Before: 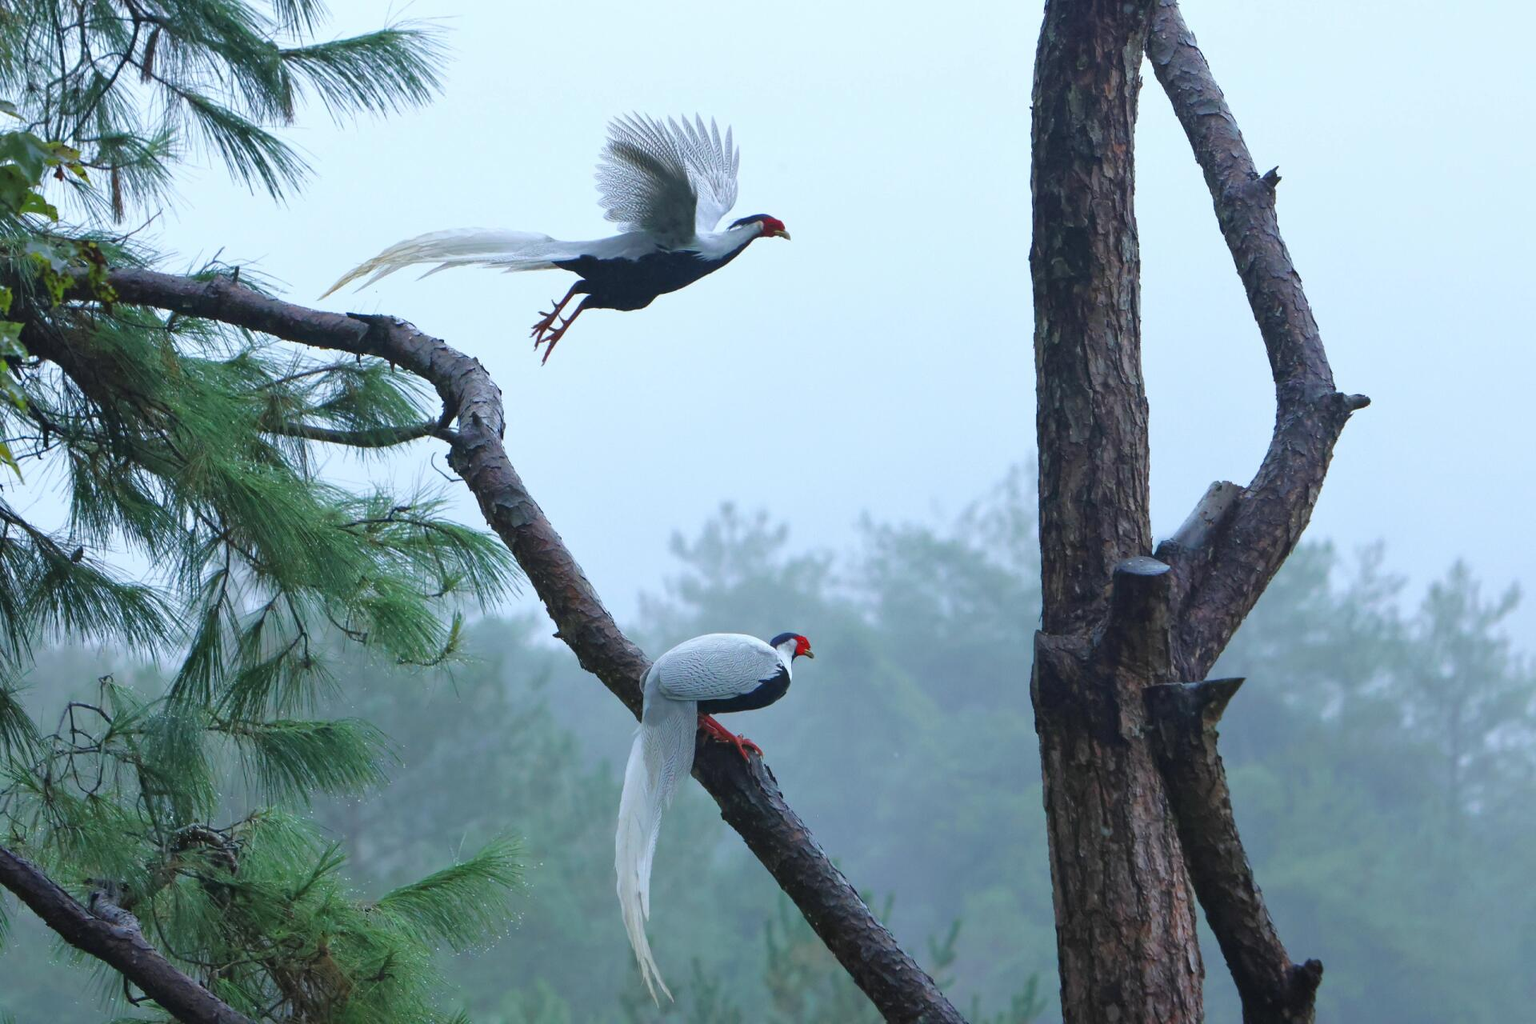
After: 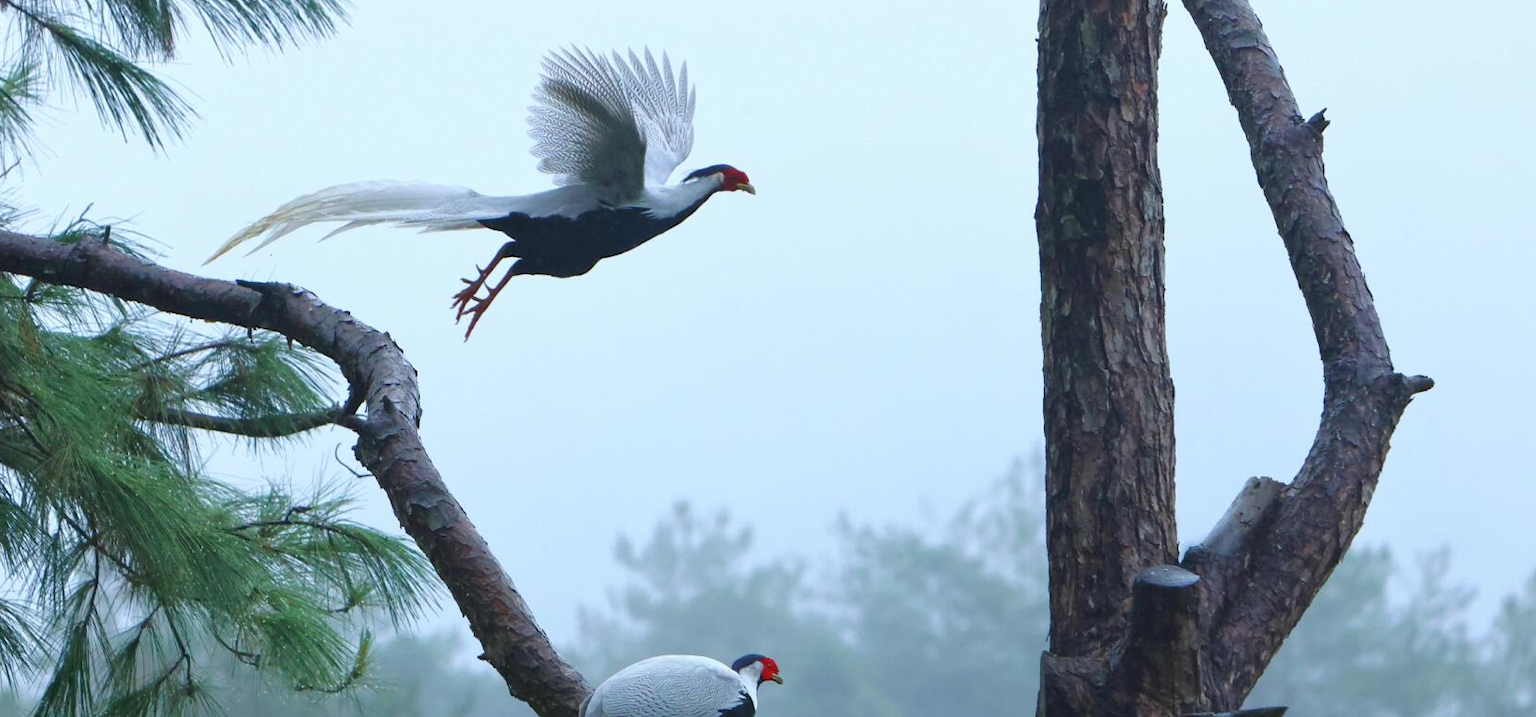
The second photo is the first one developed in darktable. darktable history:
crop and rotate: left 9.431%, top 7.248%, right 5.049%, bottom 32.799%
